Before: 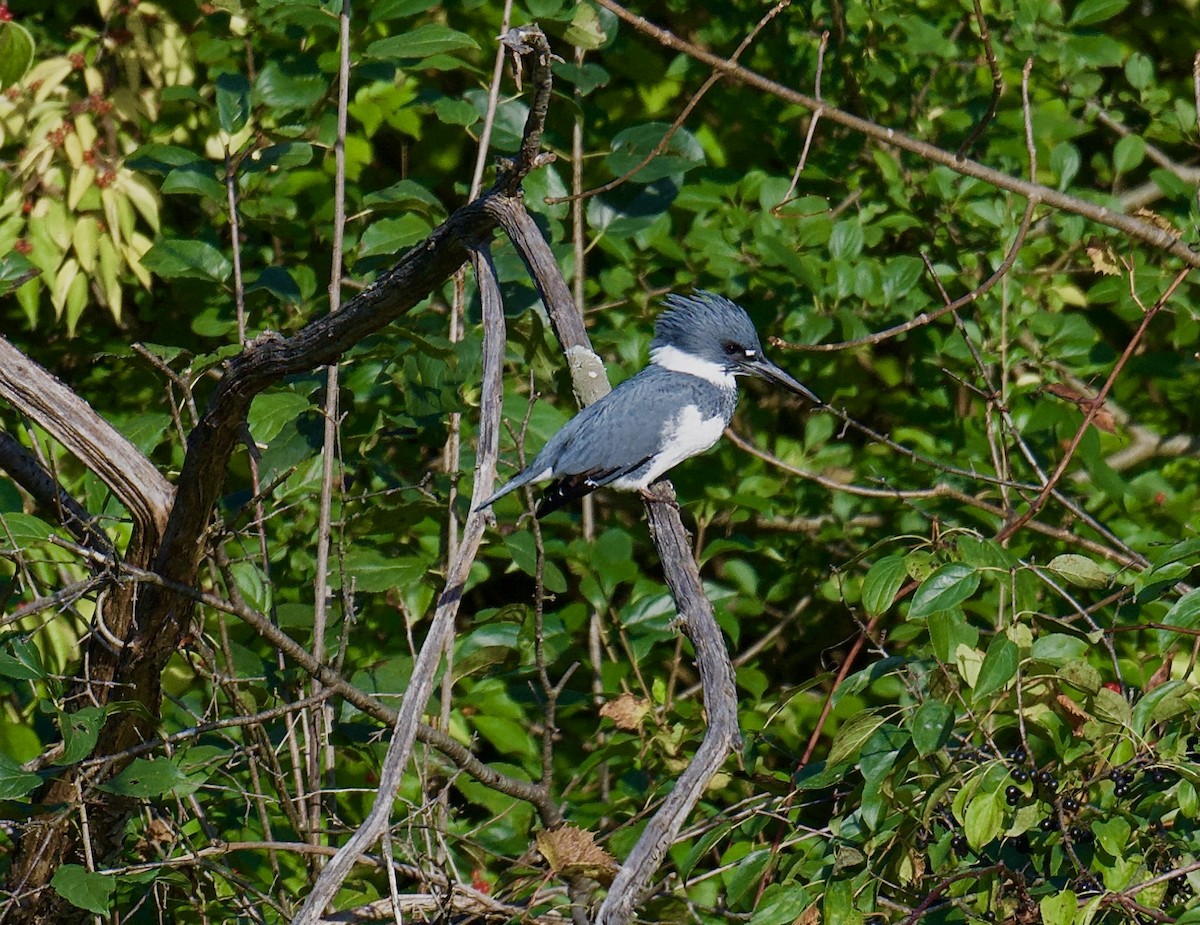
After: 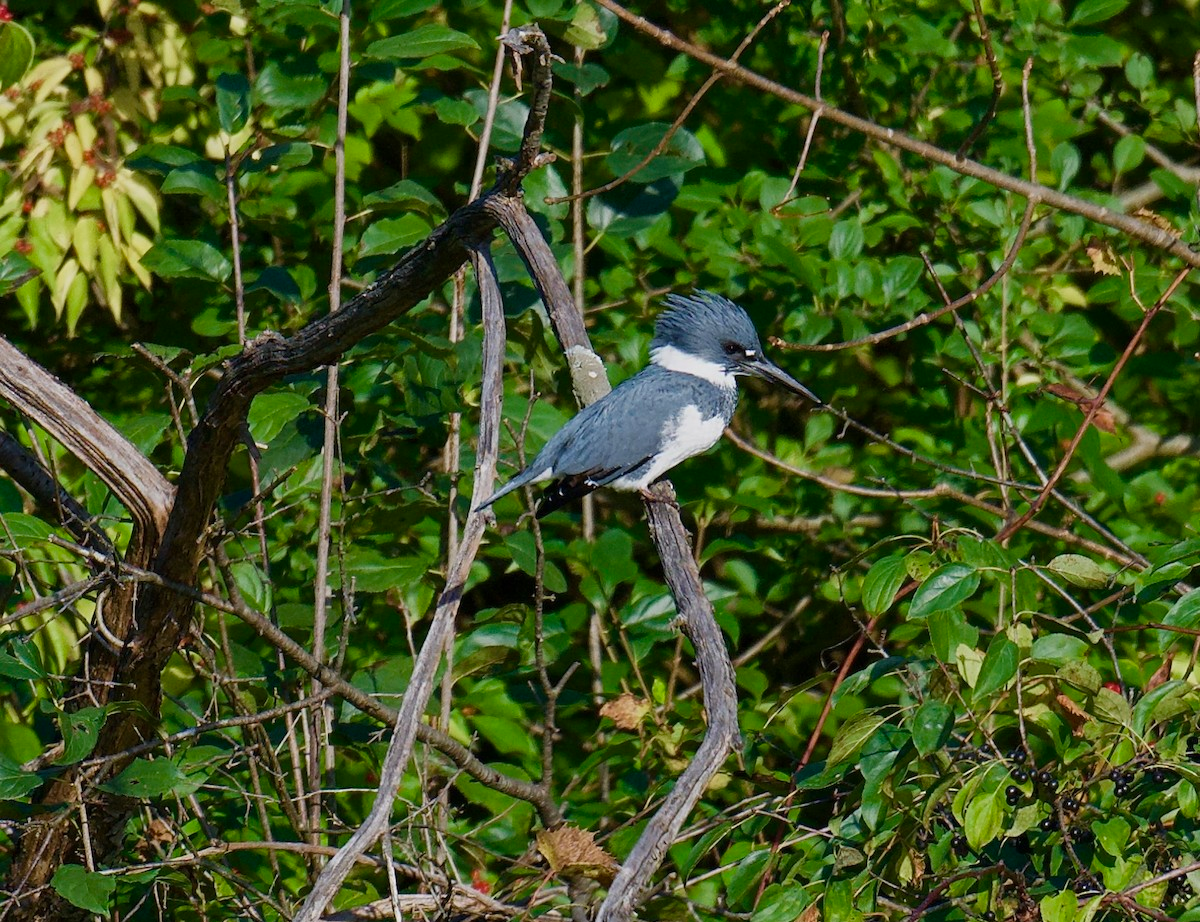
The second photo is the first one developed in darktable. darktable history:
tone equalizer: on, module defaults
crop: top 0.05%, bottom 0.098%
